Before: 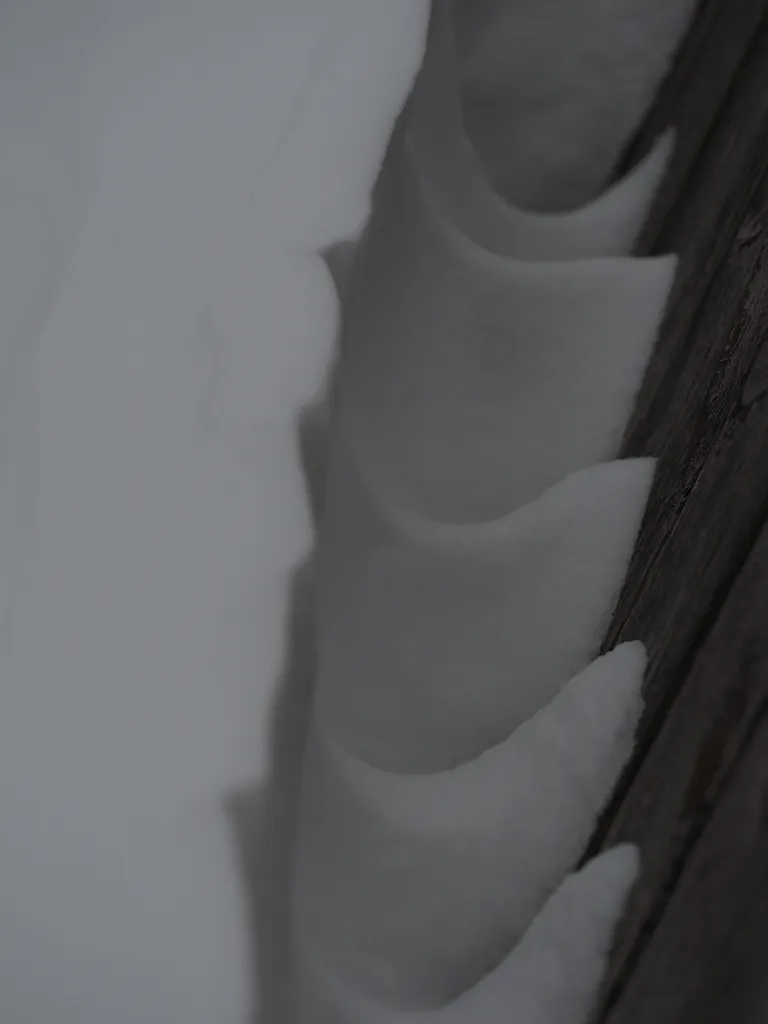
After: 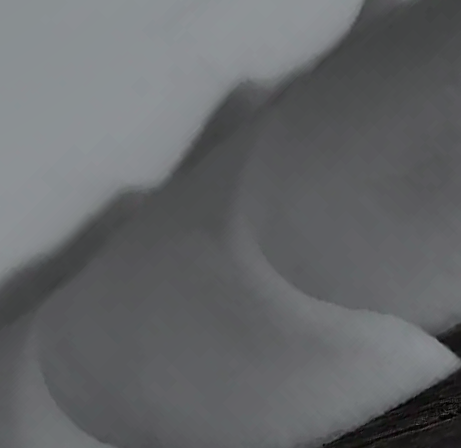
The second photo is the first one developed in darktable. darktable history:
tone curve: curves: ch0 [(0, 0) (0.058, 0.027) (0.214, 0.183) (0.304, 0.288) (0.51, 0.549) (0.658, 0.7) (0.741, 0.775) (0.844, 0.866) (0.986, 0.957)]; ch1 [(0, 0) (0.172, 0.123) (0.312, 0.296) (0.437, 0.429) (0.471, 0.469) (0.502, 0.5) (0.513, 0.515) (0.572, 0.603) (0.617, 0.653) (0.68, 0.724) (0.889, 0.924) (1, 1)]; ch2 [(0, 0) (0.411, 0.424) (0.489, 0.49) (0.502, 0.5) (0.517, 0.519) (0.549, 0.578) (0.604, 0.628) (0.693, 0.686) (1, 1)], color space Lab, independent channels, preserve colors none
crop and rotate: angle -44.73°, top 16.172%, right 0.935%, bottom 11.65%
shadows and highlights: soften with gaussian
sharpen: on, module defaults
